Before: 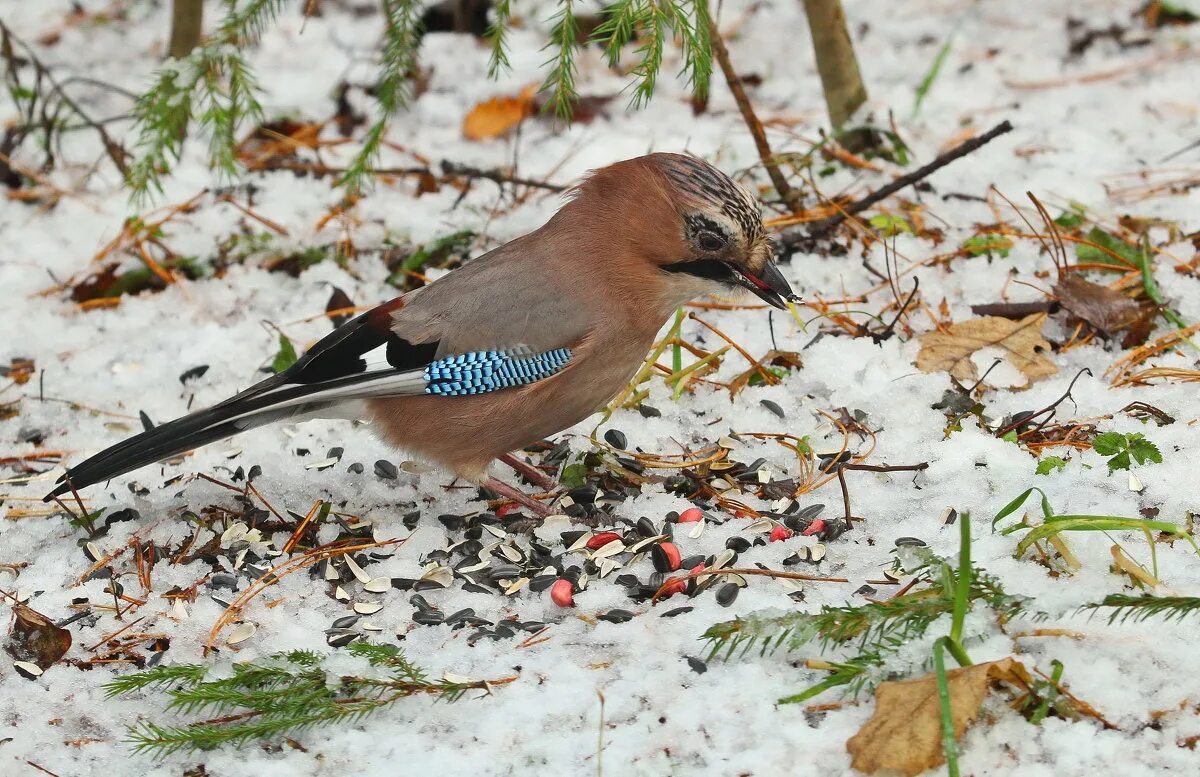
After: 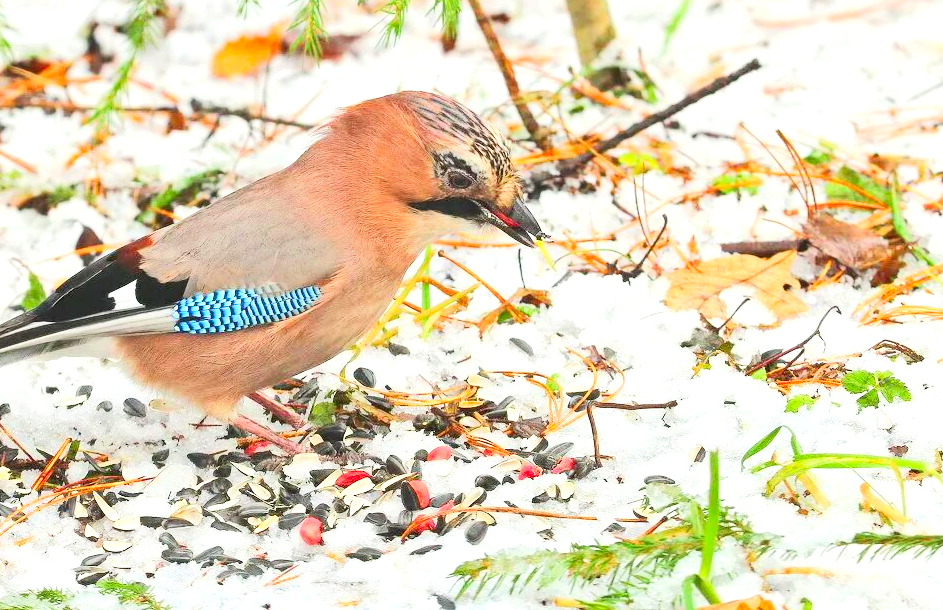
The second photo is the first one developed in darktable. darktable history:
tone equalizer: -8 EV 1.97 EV, -7 EV 1.99 EV, -6 EV 1.98 EV, -5 EV 1.99 EV, -4 EV 1.97 EV, -3 EV 1.49 EV, -2 EV 0.97 EV, -1 EV 0.498 EV, edges refinement/feathering 500, mask exposure compensation -1.57 EV, preserve details no
crop and rotate: left 20.967%, top 8.058%, right 0.373%, bottom 13.396%
contrast brightness saturation: contrast 0.08, saturation 0.204
